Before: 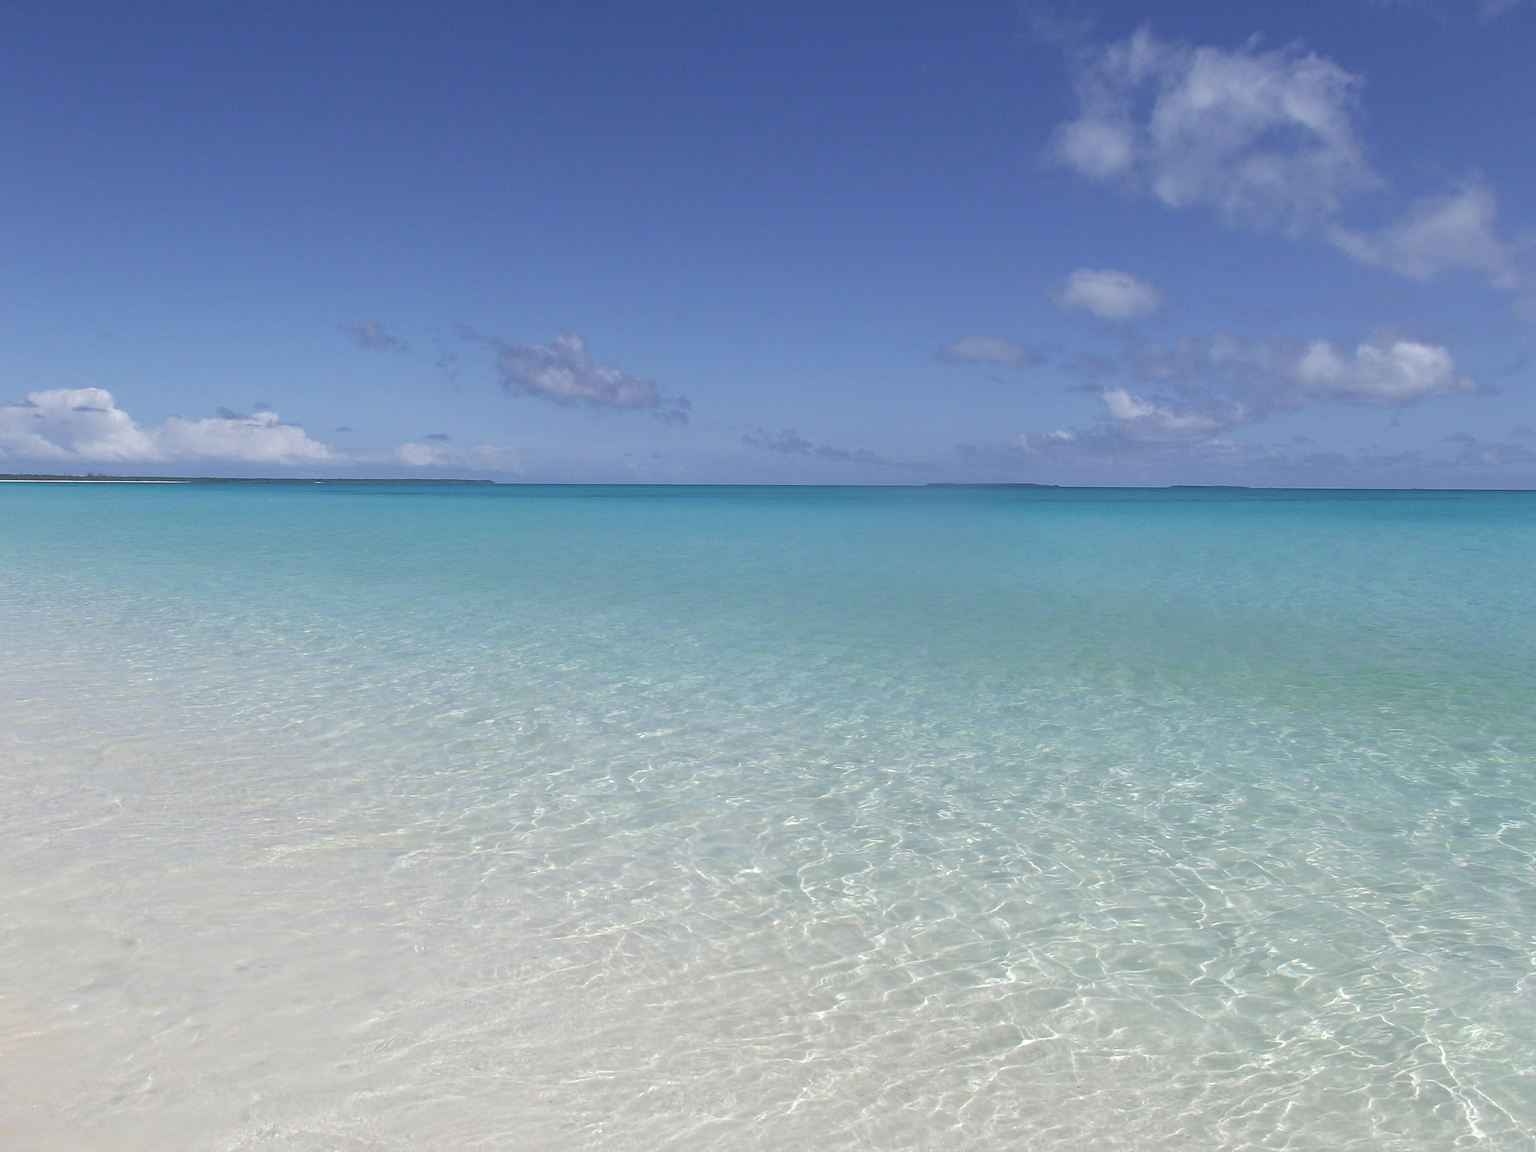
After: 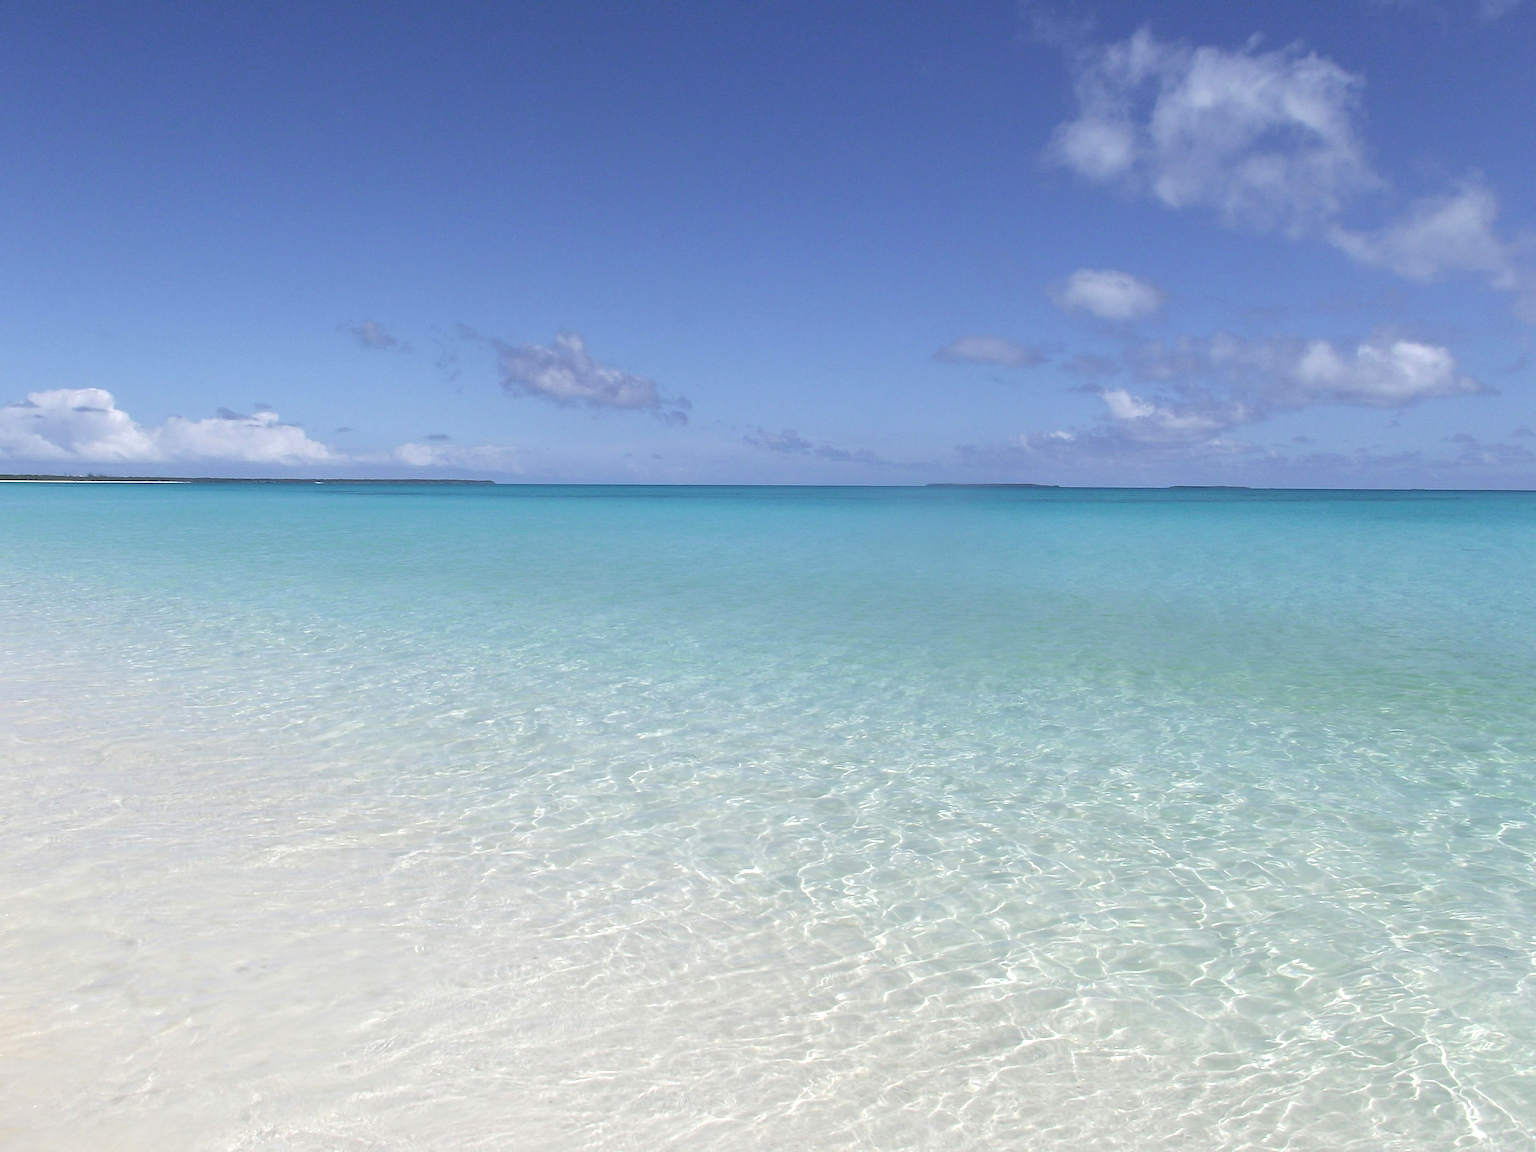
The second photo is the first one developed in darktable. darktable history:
tone equalizer: -8 EV -0.438 EV, -7 EV -0.391 EV, -6 EV -0.36 EV, -5 EV -0.211 EV, -3 EV 0.254 EV, -2 EV 0.344 EV, -1 EV 0.37 EV, +0 EV 0.406 EV, edges refinement/feathering 500, mask exposure compensation -1.57 EV, preserve details no
